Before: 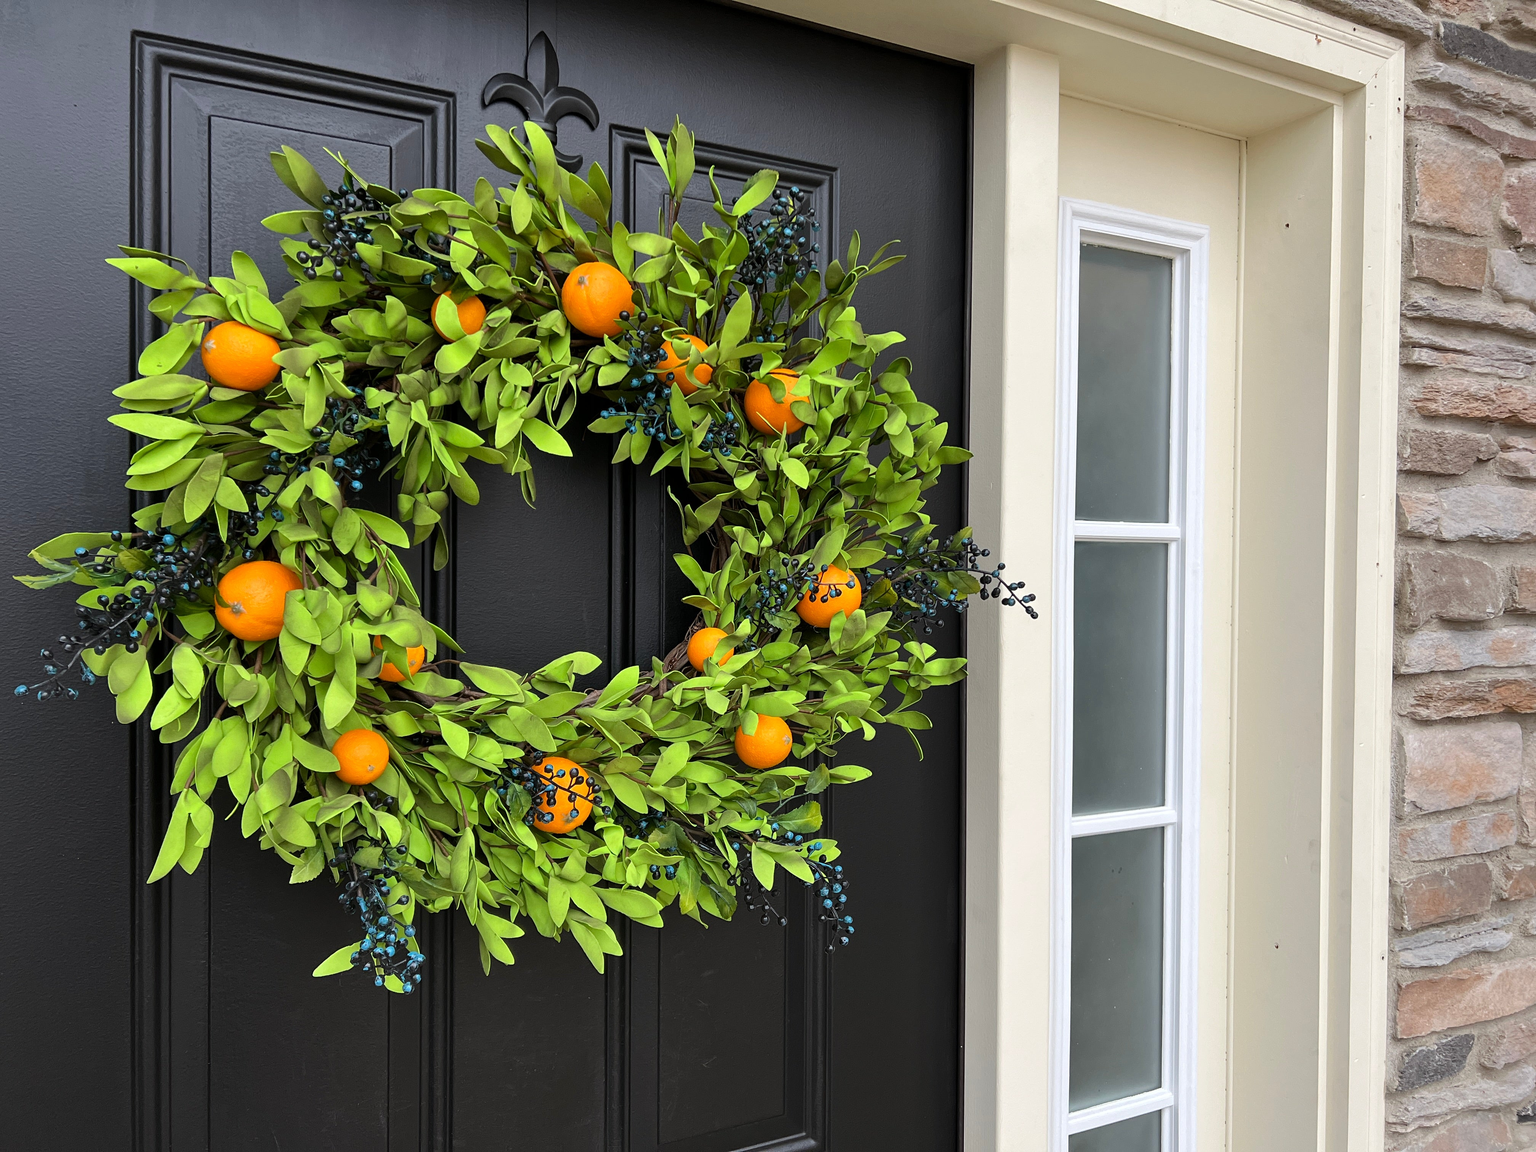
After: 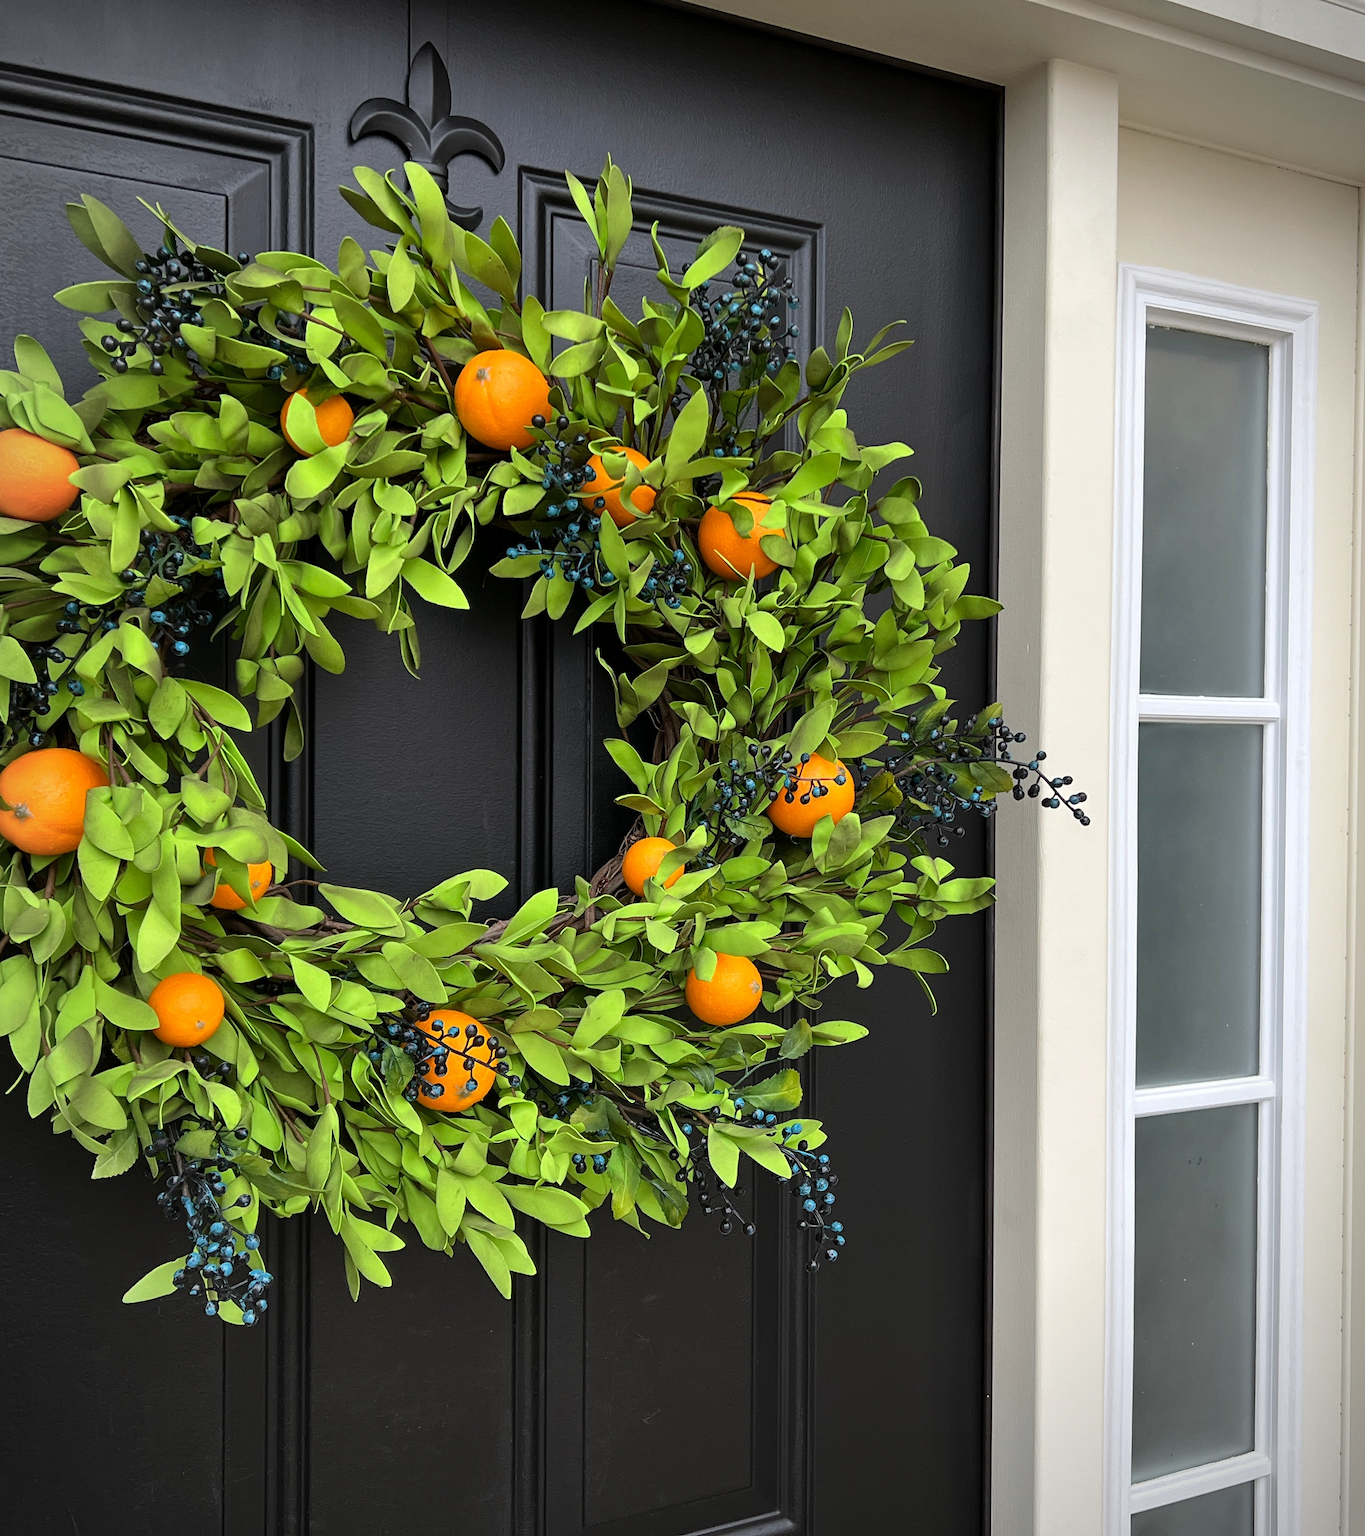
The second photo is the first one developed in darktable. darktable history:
vignetting: unbound false
crop and rotate: left 14.385%, right 18.948%
